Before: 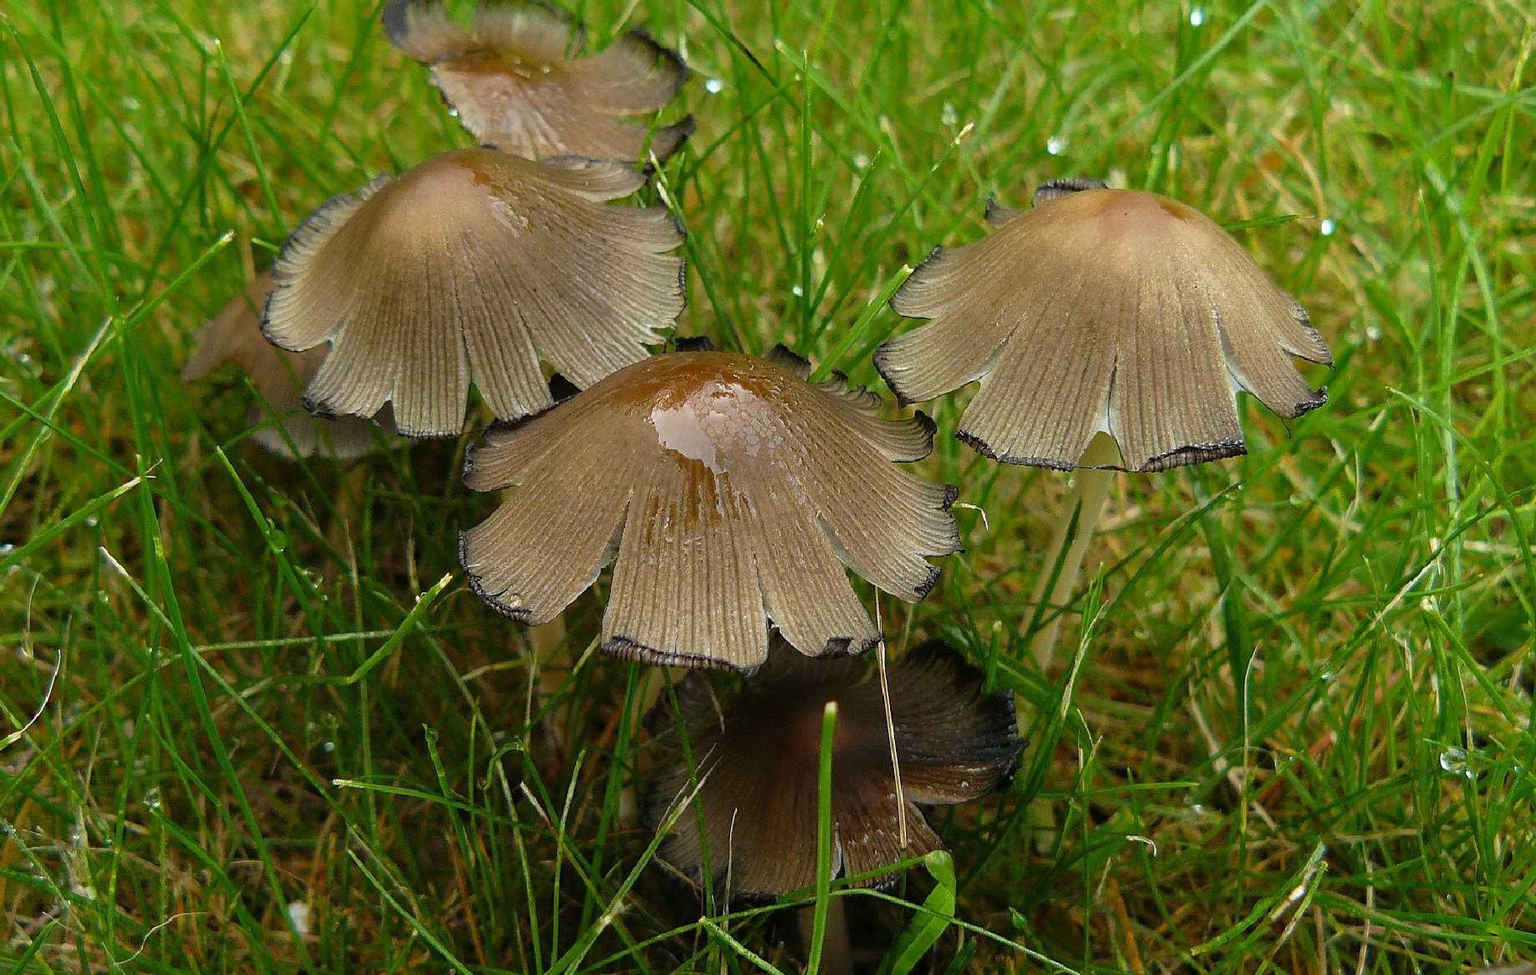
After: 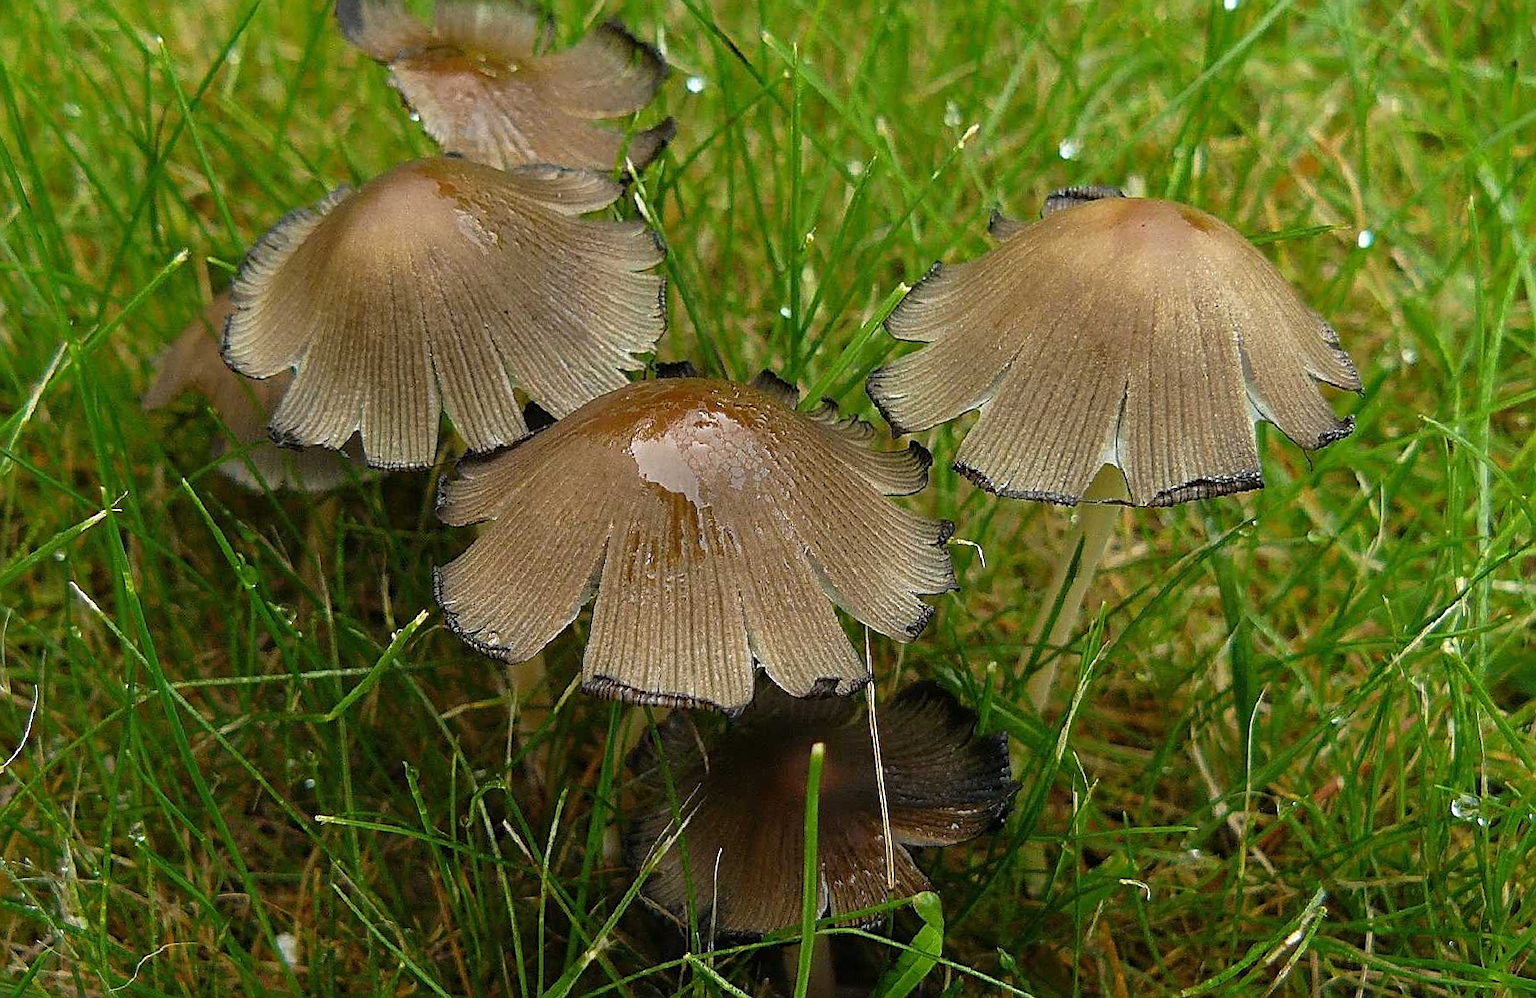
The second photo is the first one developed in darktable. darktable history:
sharpen: on, module defaults
rotate and perspective: rotation 0.074°, lens shift (vertical) 0.096, lens shift (horizontal) -0.041, crop left 0.043, crop right 0.952, crop top 0.024, crop bottom 0.979
